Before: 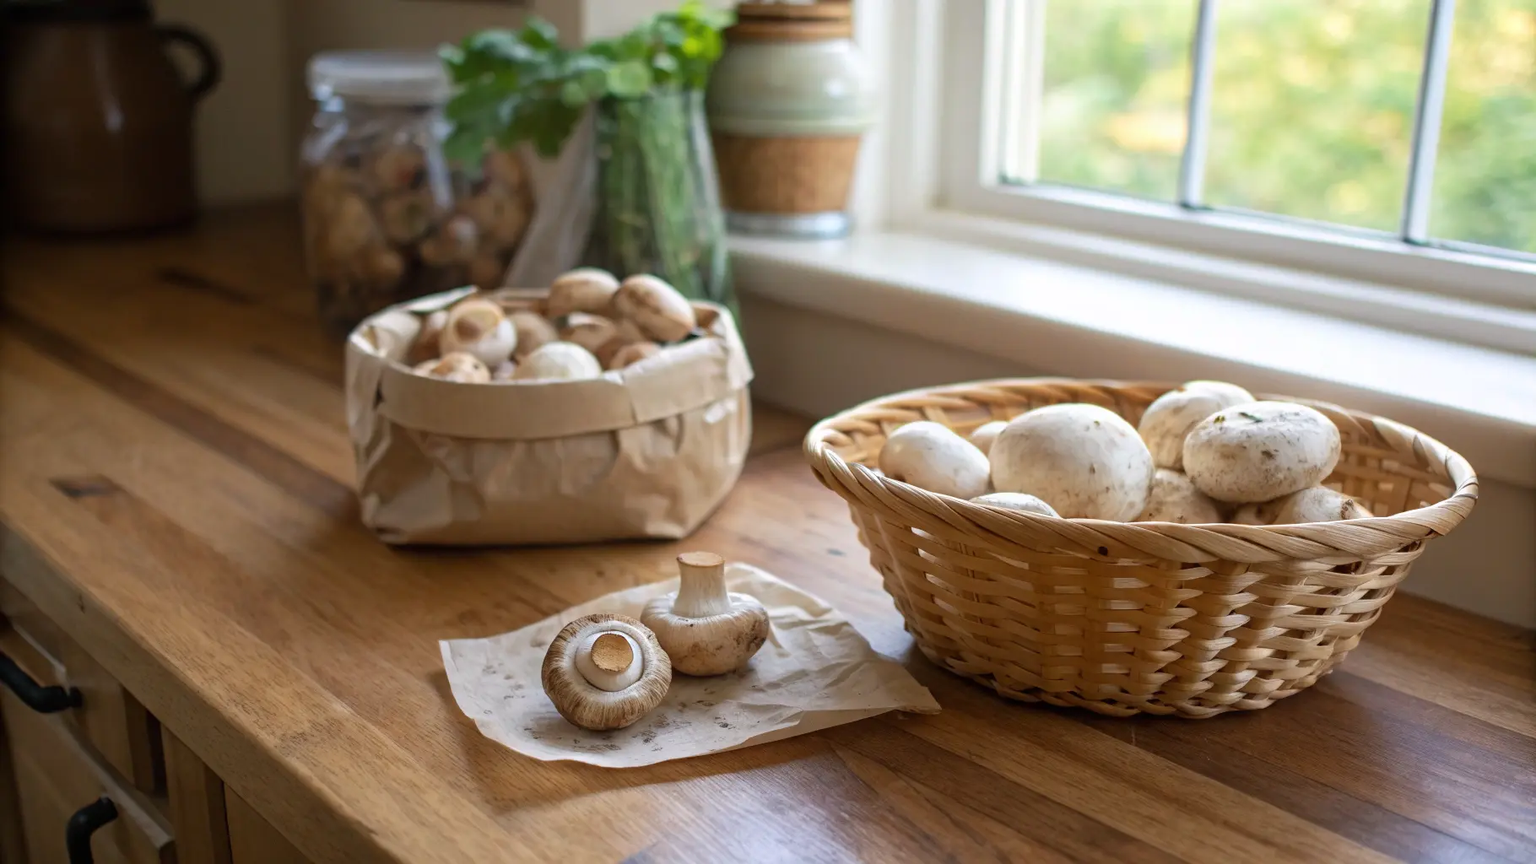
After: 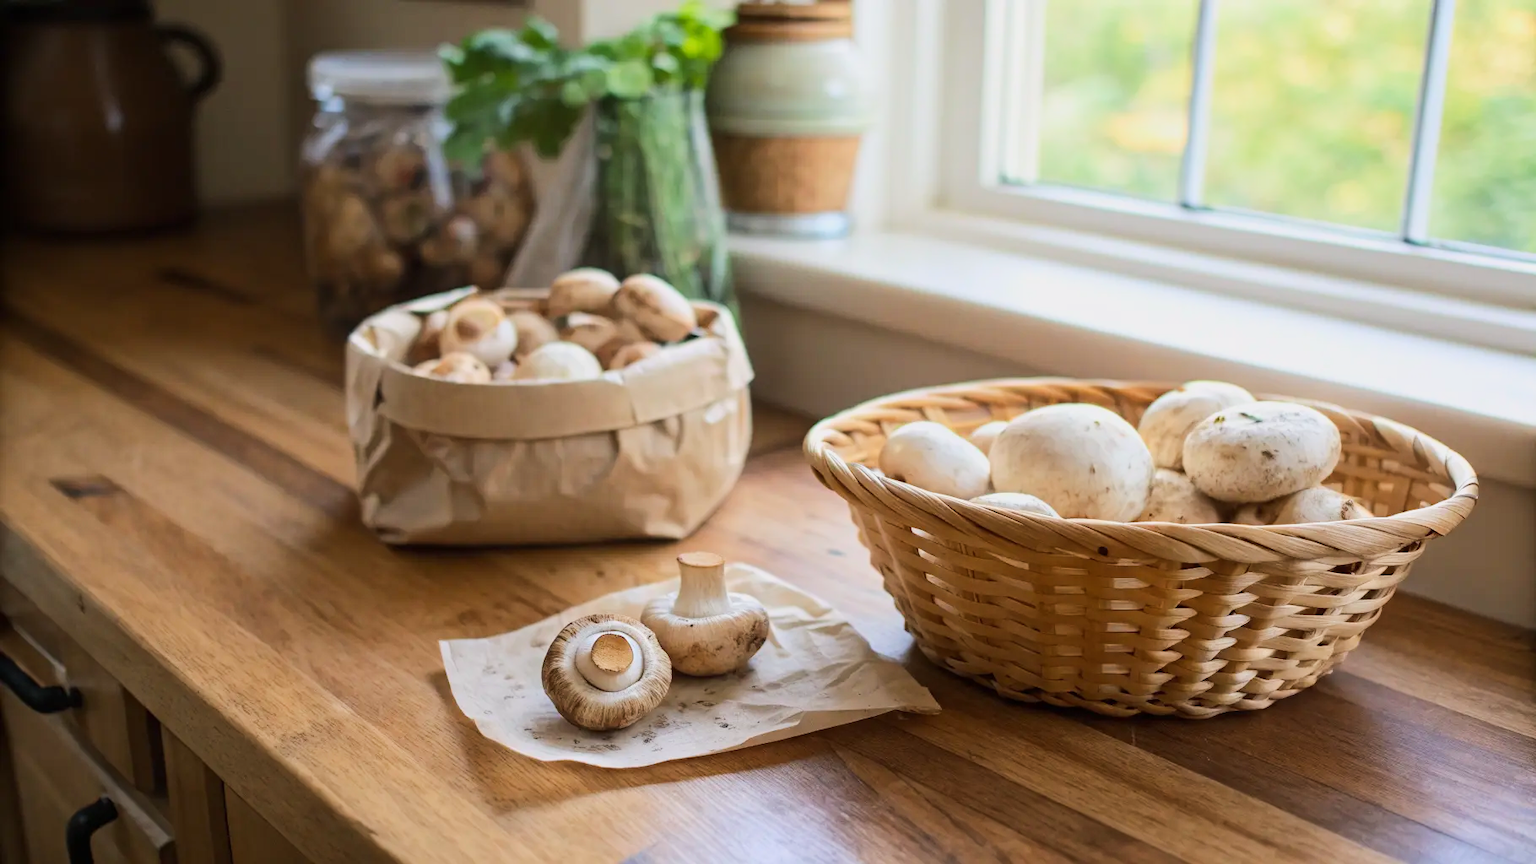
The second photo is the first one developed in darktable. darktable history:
tone curve: curves: ch0 [(0, 0) (0.239, 0.248) (0.508, 0.606) (0.826, 0.855) (1, 0.945)]; ch1 [(0, 0) (0.401, 0.42) (0.442, 0.47) (0.492, 0.498) (0.511, 0.516) (0.555, 0.586) (0.681, 0.739) (1, 1)]; ch2 [(0, 0) (0.411, 0.433) (0.5, 0.504) (0.545, 0.574) (1, 1)], color space Lab, linked channels, preserve colors none
